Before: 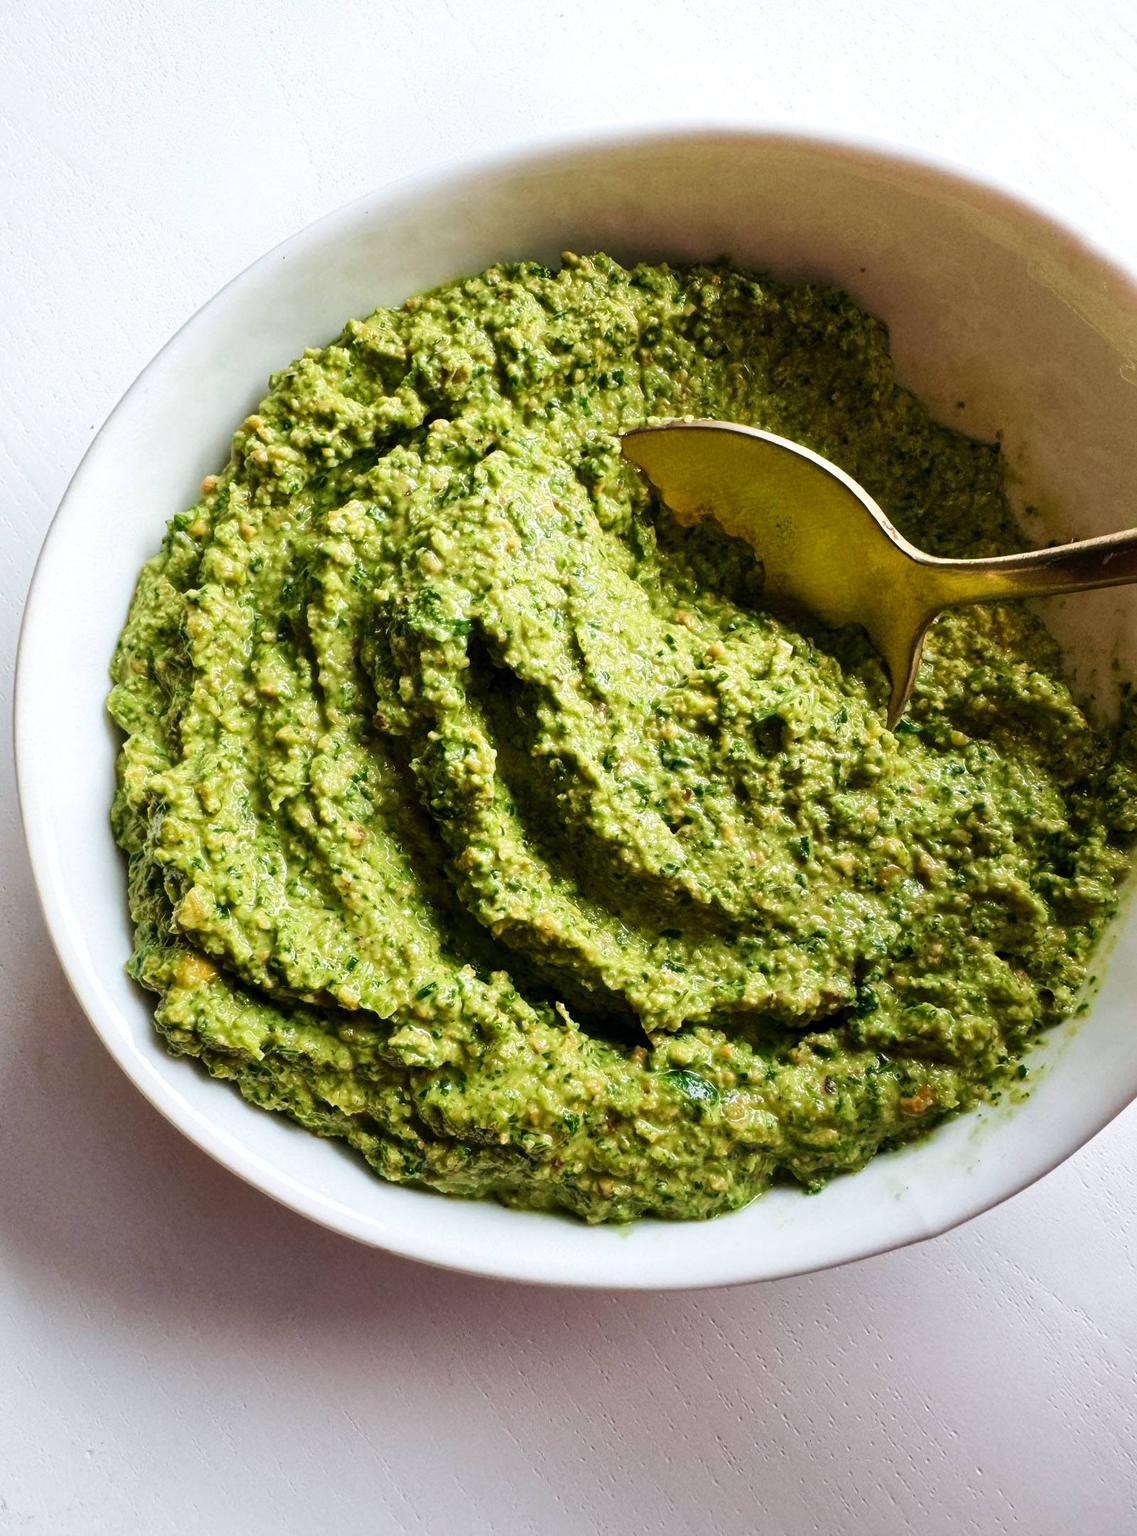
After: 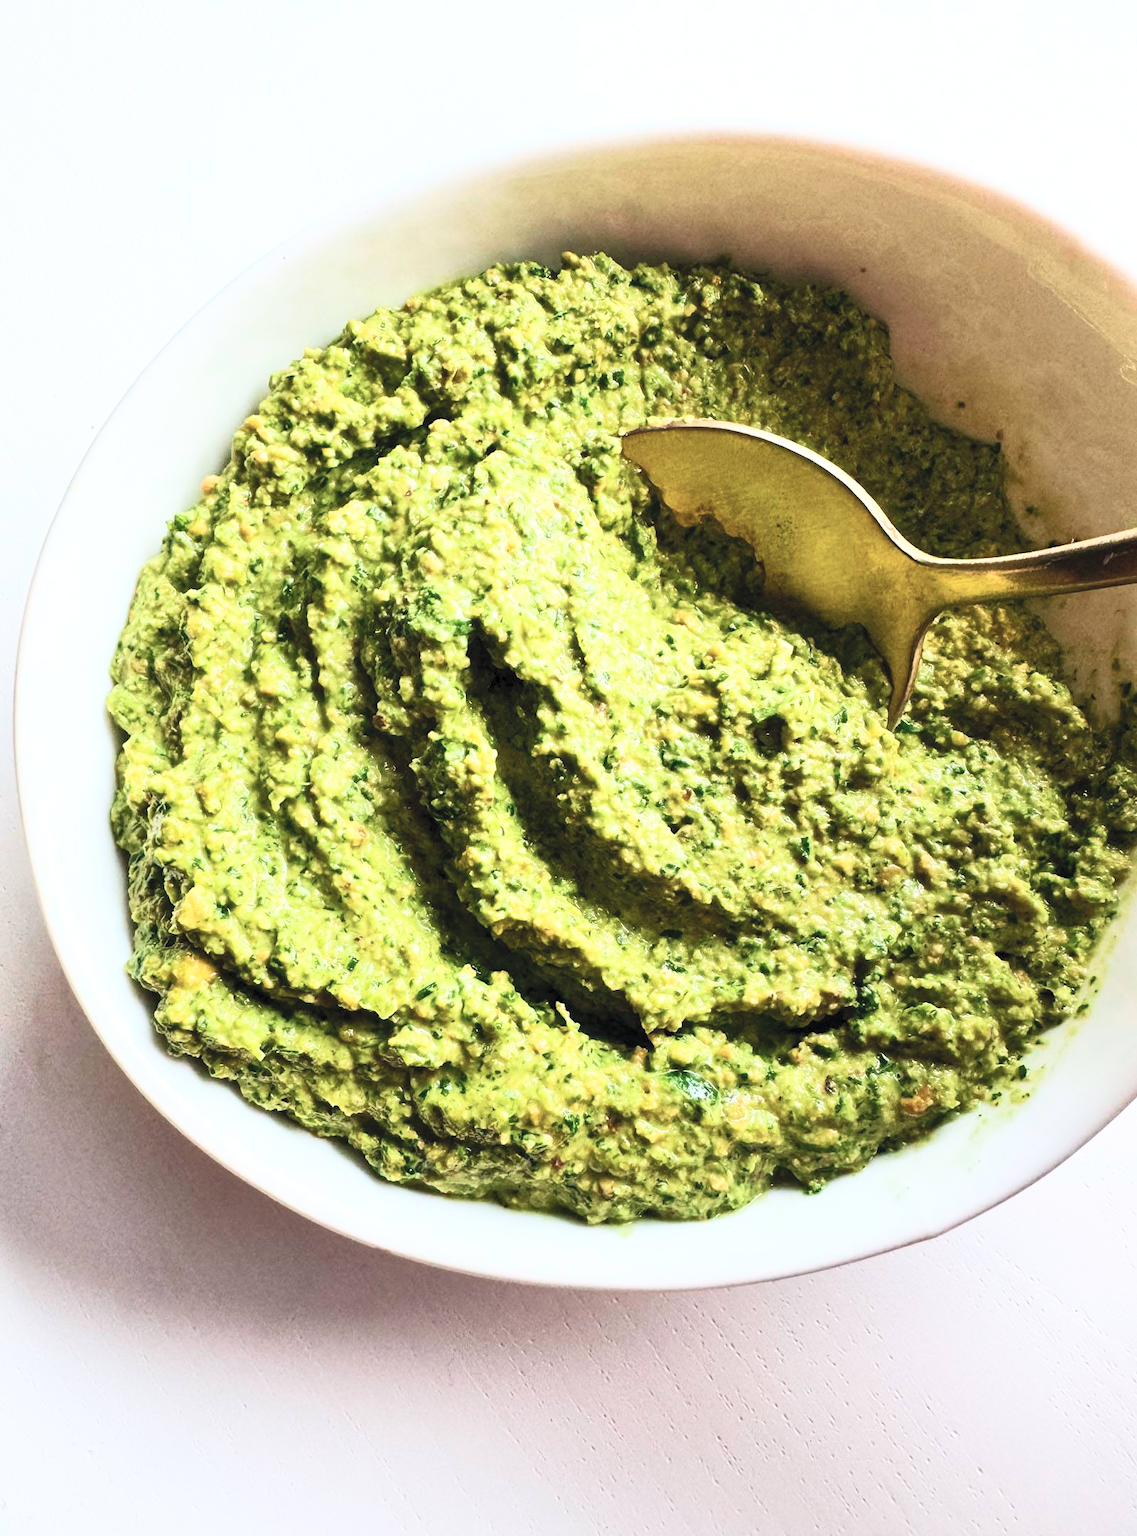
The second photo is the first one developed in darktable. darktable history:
contrast brightness saturation: contrast 0.39, brightness 0.533
sharpen: radius 2.908, amount 0.88, threshold 47.476
